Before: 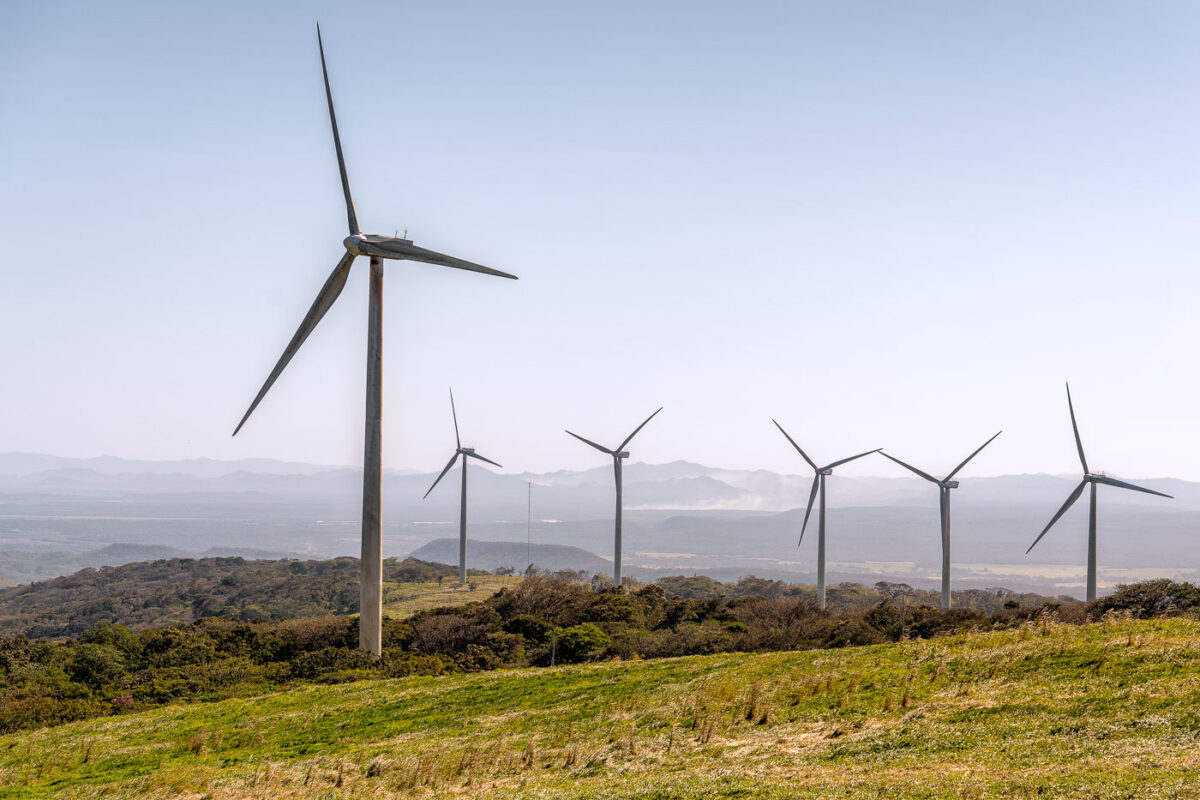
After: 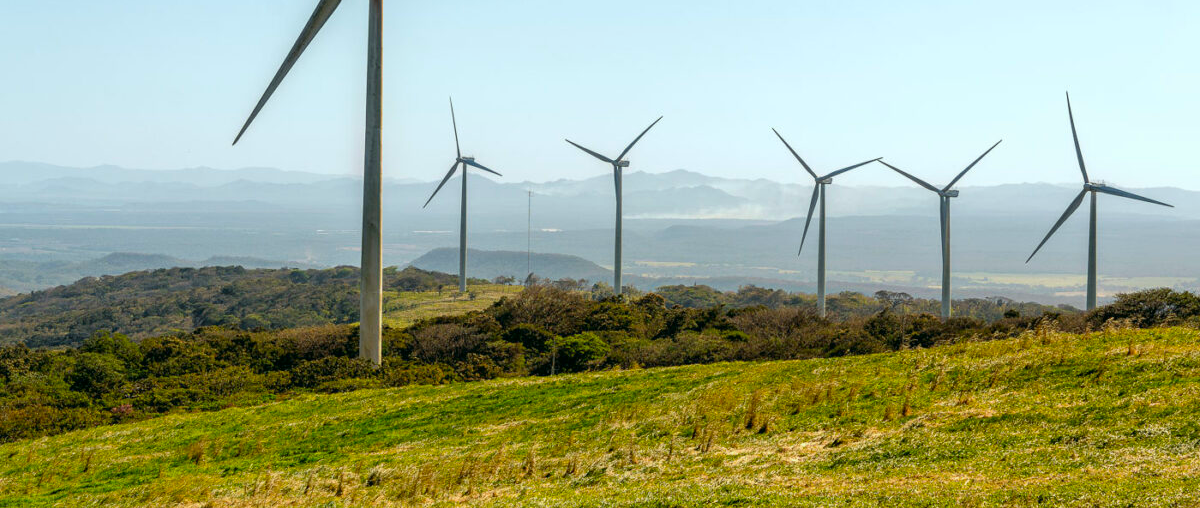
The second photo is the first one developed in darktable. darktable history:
color correction: highlights a* -7.55, highlights b* 1.14, shadows a* -3.75, saturation 1.44
crop and rotate: top 36.403%
contrast brightness saturation: saturation -0.068
